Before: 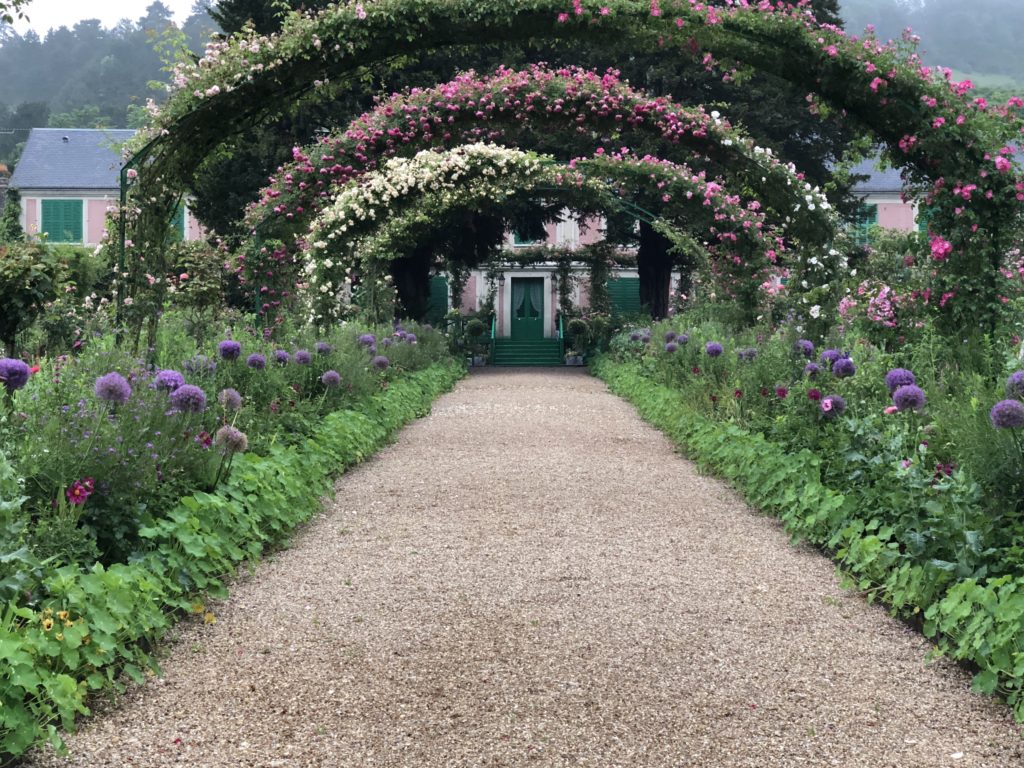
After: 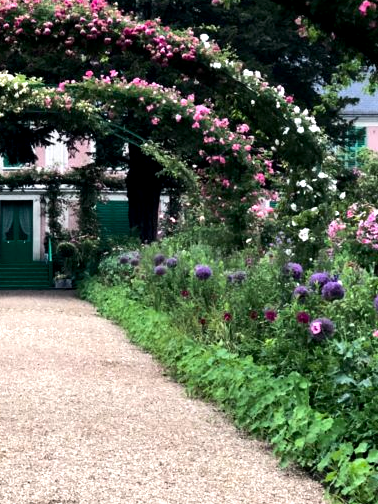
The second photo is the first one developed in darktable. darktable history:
crop and rotate: left 49.936%, top 10.094%, right 13.136%, bottom 24.256%
exposure: black level correction 0.009, exposure 0.014 EV, compensate highlight preservation false
tone equalizer: -8 EV -0.75 EV, -7 EV -0.7 EV, -6 EV -0.6 EV, -5 EV -0.4 EV, -3 EV 0.4 EV, -2 EV 0.6 EV, -1 EV 0.7 EV, +0 EV 0.75 EV, edges refinement/feathering 500, mask exposure compensation -1.57 EV, preserve details no
